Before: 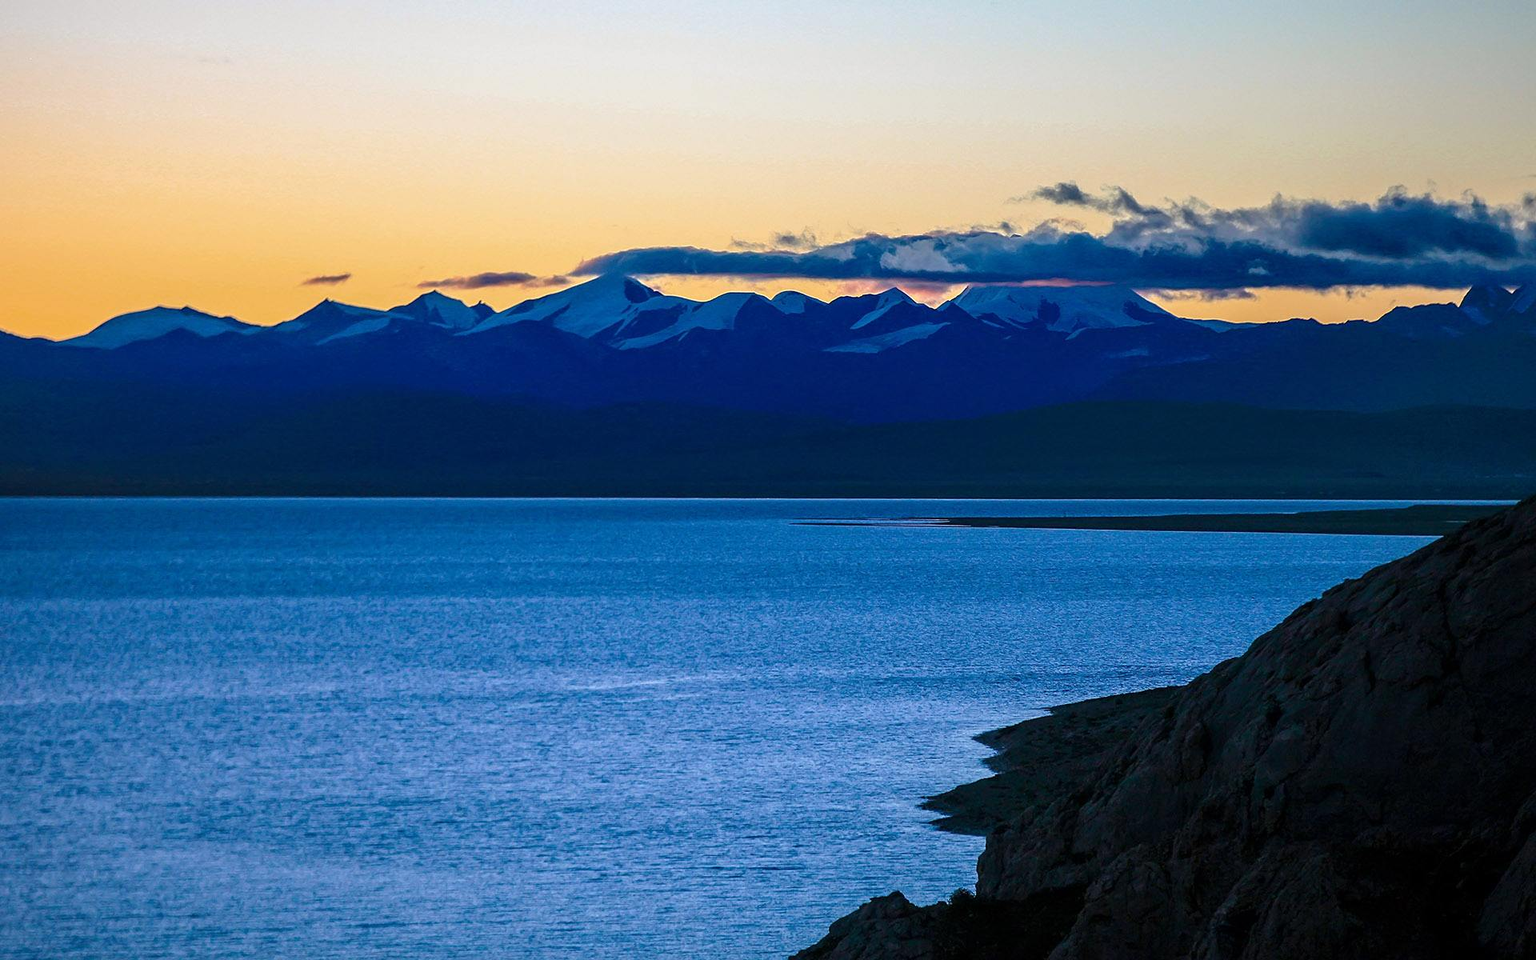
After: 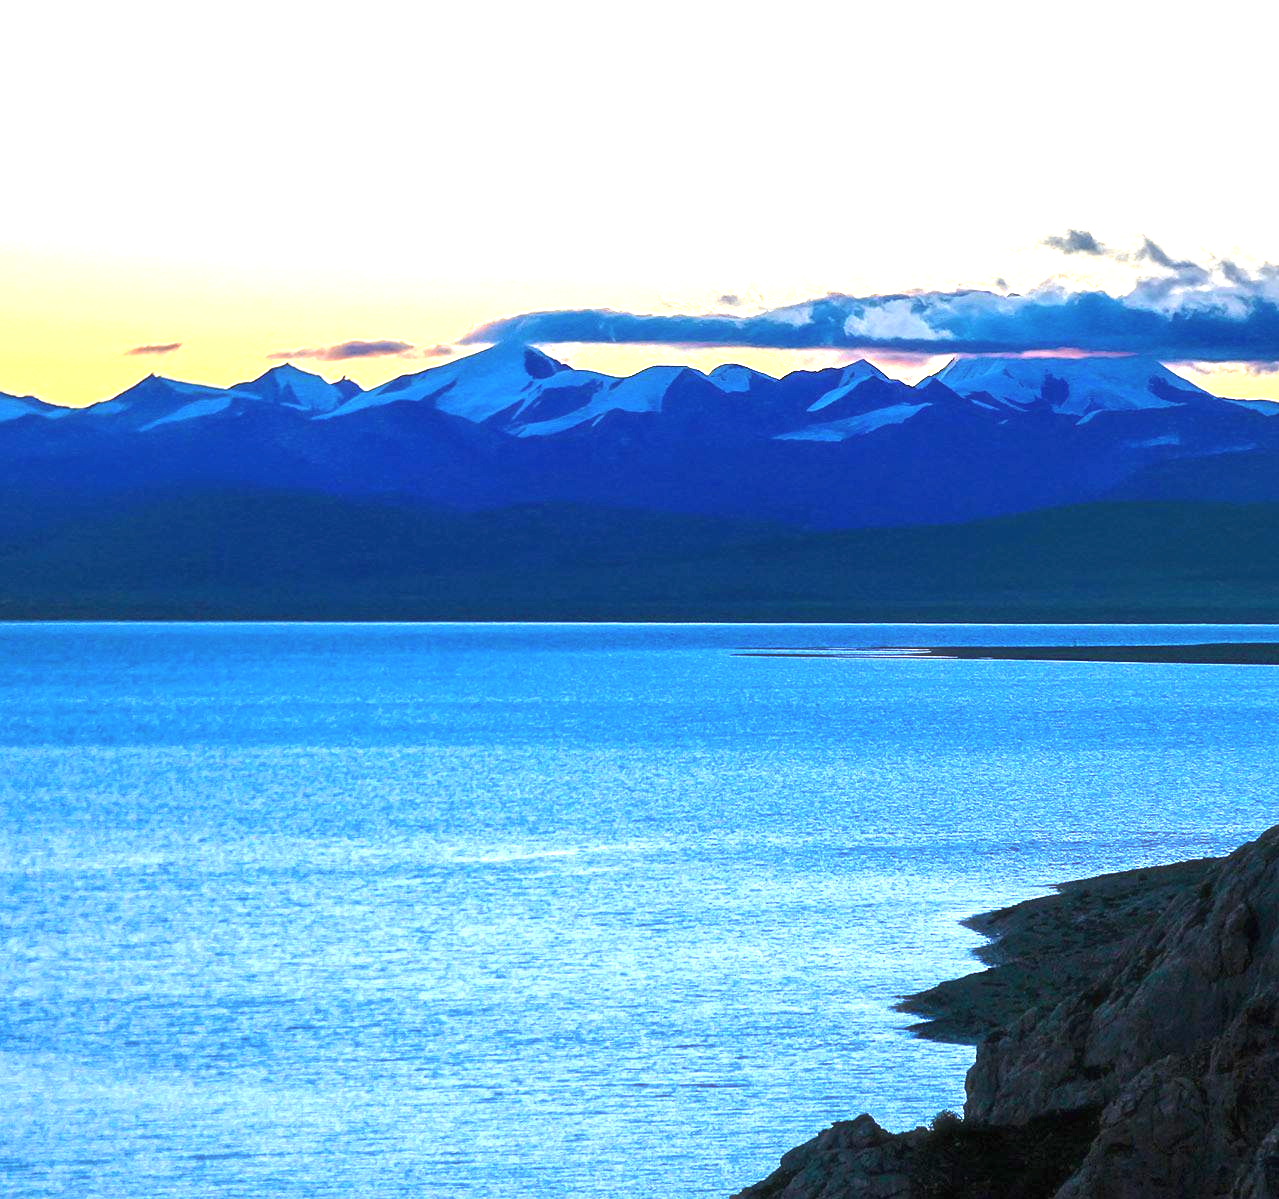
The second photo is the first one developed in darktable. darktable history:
crop and rotate: left 13.342%, right 19.991%
haze removal: strength -0.1, adaptive false
exposure: black level correction 0, exposure 1.55 EV, compensate exposure bias true, compensate highlight preservation false
